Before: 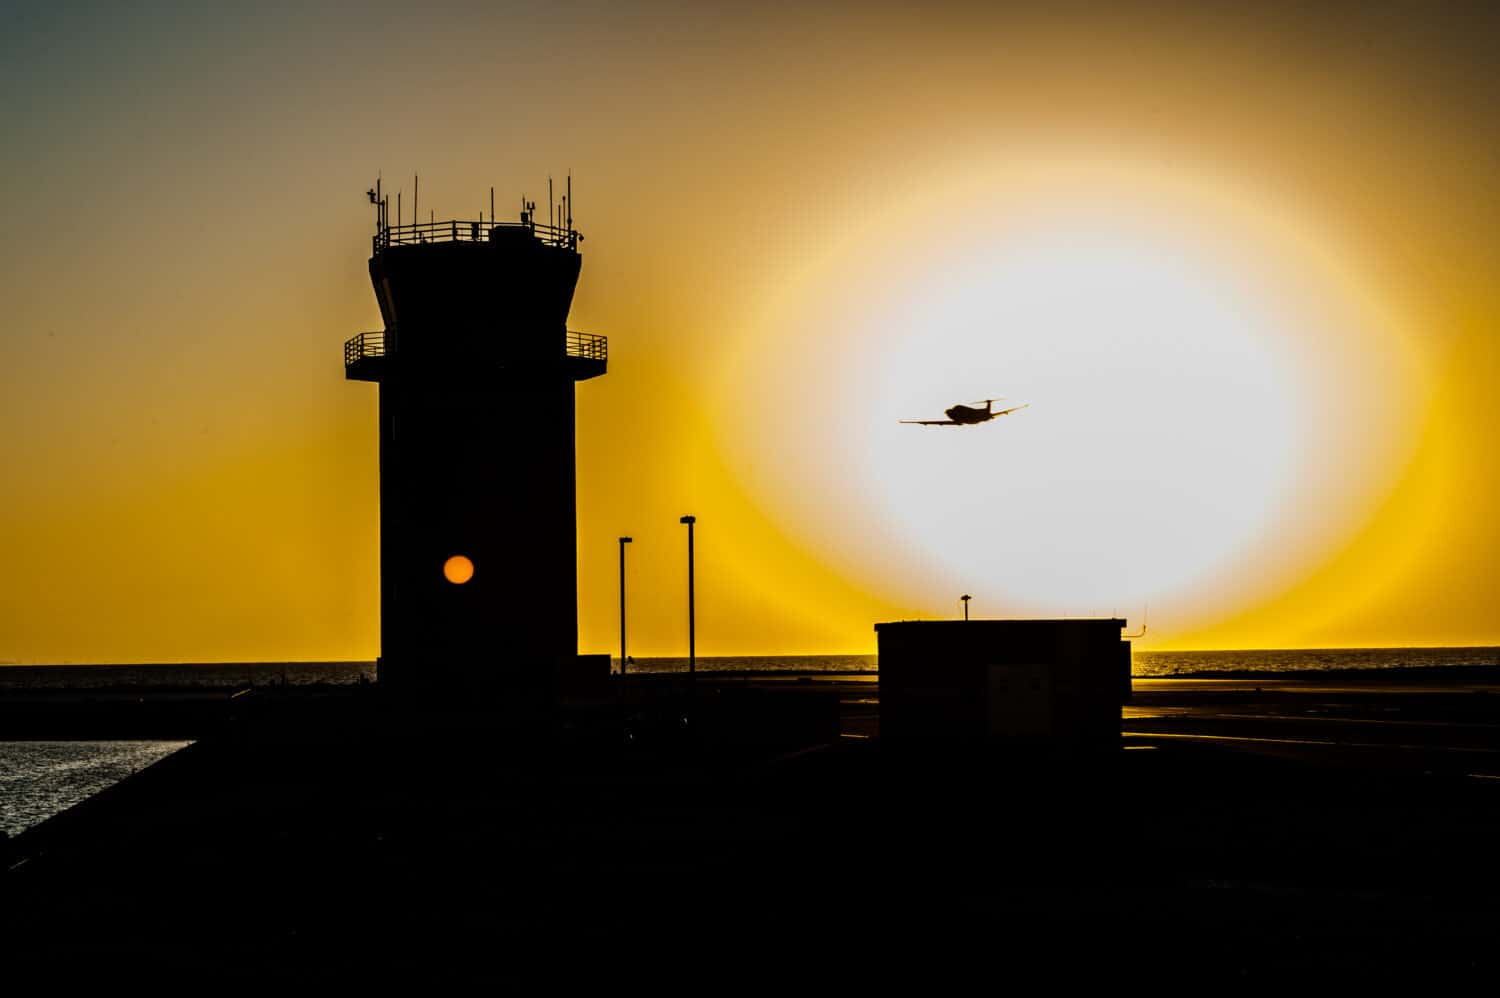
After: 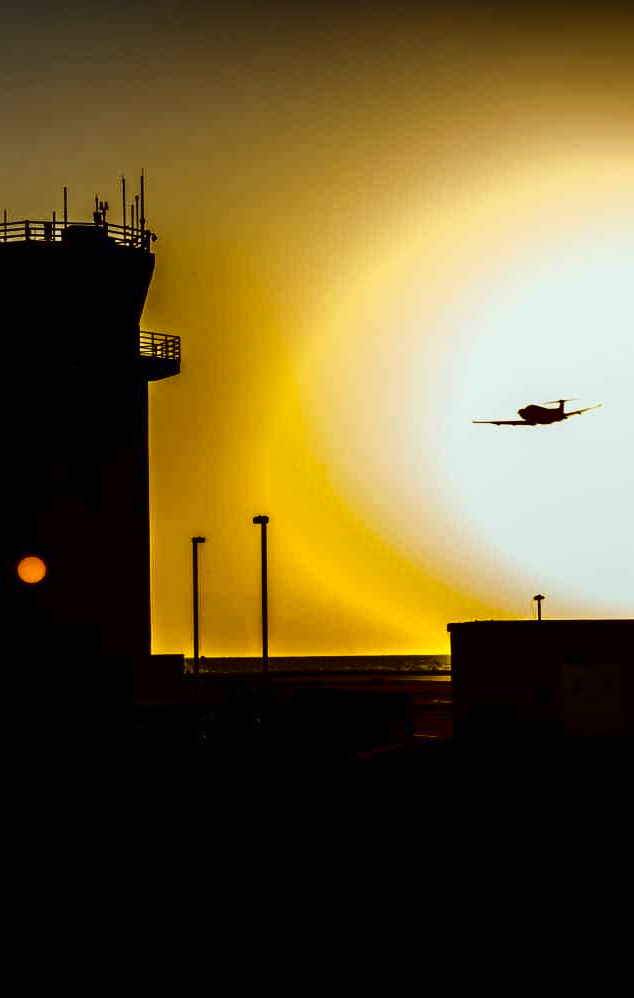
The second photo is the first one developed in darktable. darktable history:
color correction: highlights a* -6.44, highlights b* 0.824
contrast brightness saturation: contrast 0.133, brightness -0.227, saturation 0.147
crop: left 28.511%, right 29.208%
tone curve: curves: ch0 [(0, 0) (0.003, 0.023) (0.011, 0.024) (0.025, 0.028) (0.044, 0.035) (0.069, 0.043) (0.1, 0.052) (0.136, 0.063) (0.177, 0.094) (0.224, 0.145) (0.277, 0.209) (0.335, 0.281) (0.399, 0.364) (0.468, 0.453) (0.543, 0.553) (0.623, 0.66) (0.709, 0.767) (0.801, 0.88) (0.898, 0.968) (1, 1)], color space Lab, linked channels, preserve colors none
